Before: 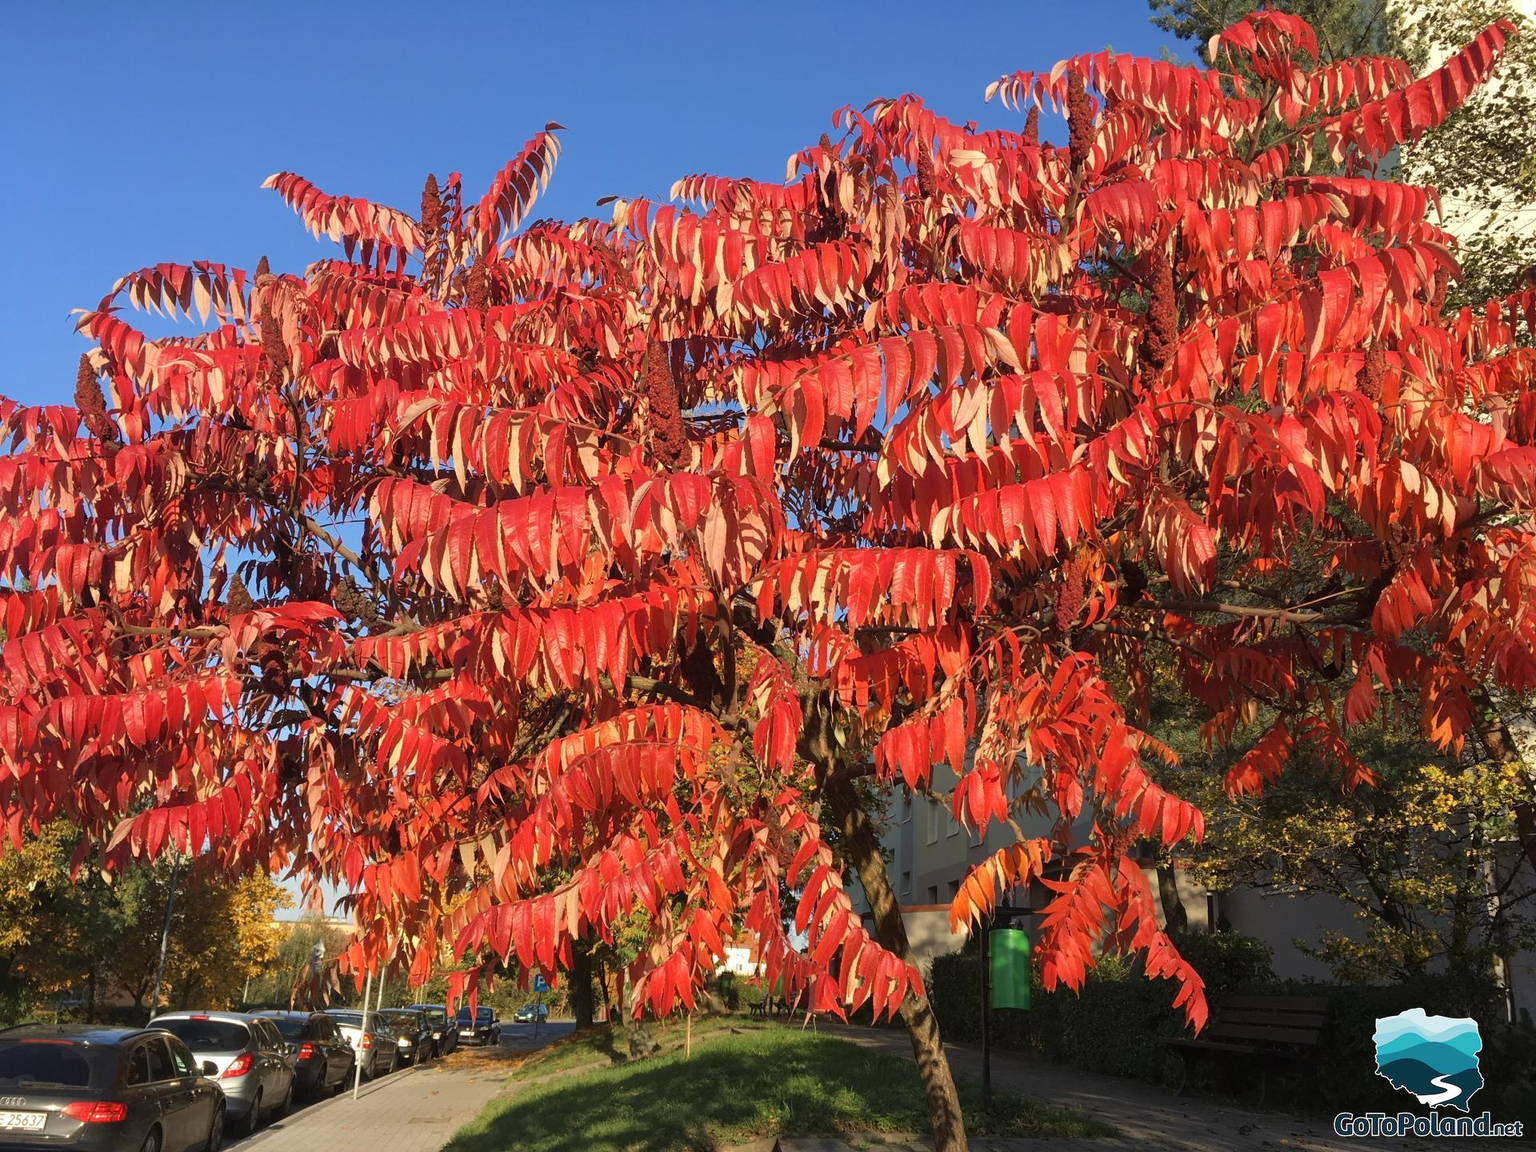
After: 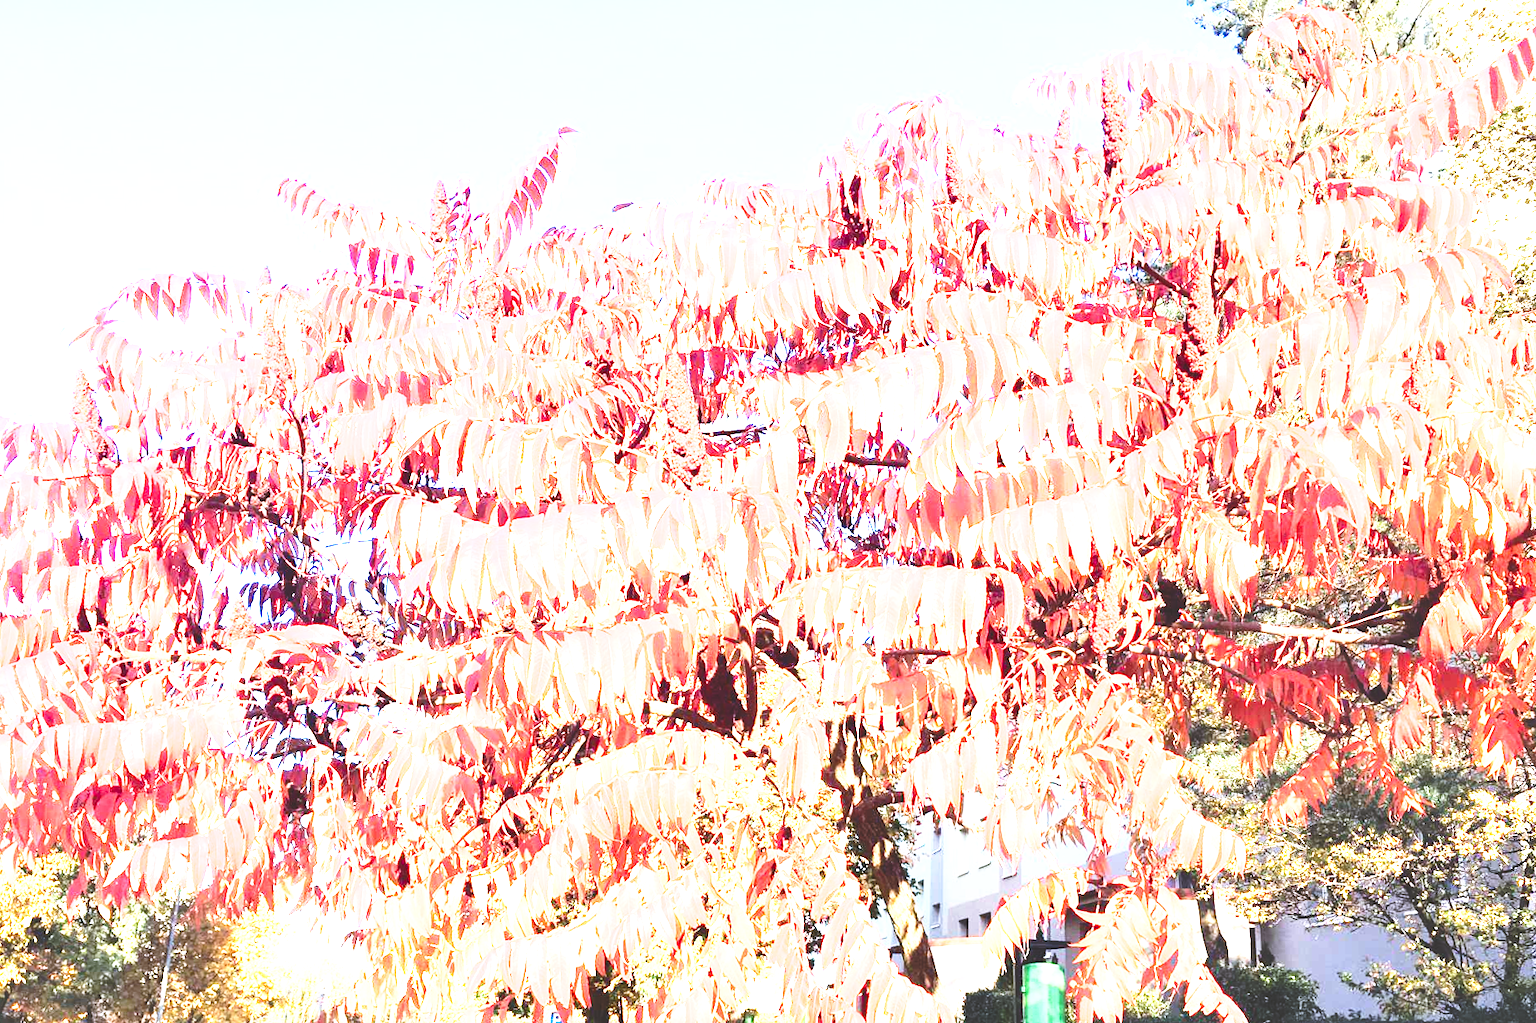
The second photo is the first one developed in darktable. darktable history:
rgb curve: curves: ch0 [(0, 0.186) (0.314, 0.284) (0.775, 0.708) (1, 1)], compensate middle gray true, preserve colors none
crop and rotate: angle 0.2°, left 0.275%, right 3.127%, bottom 14.18%
exposure: exposure 3 EV, compensate highlight preservation false
color calibration: illuminant as shot in camera, x 0.377, y 0.392, temperature 4169.3 K, saturation algorithm version 1 (2020)
contrast brightness saturation: saturation 0.1
base curve: curves: ch0 [(0, 0) (0.028, 0.03) (0.121, 0.232) (0.46, 0.748) (0.859, 0.968) (1, 1)], preserve colors none
shadows and highlights: shadows 37.27, highlights -28.18, soften with gaussian
tone equalizer: -8 EV -0.75 EV, -7 EV -0.7 EV, -6 EV -0.6 EV, -5 EV -0.4 EV, -3 EV 0.4 EV, -2 EV 0.6 EV, -1 EV 0.7 EV, +0 EV 0.75 EV, edges refinement/feathering 500, mask exposure compensation -1.57 EV, preserve details no
